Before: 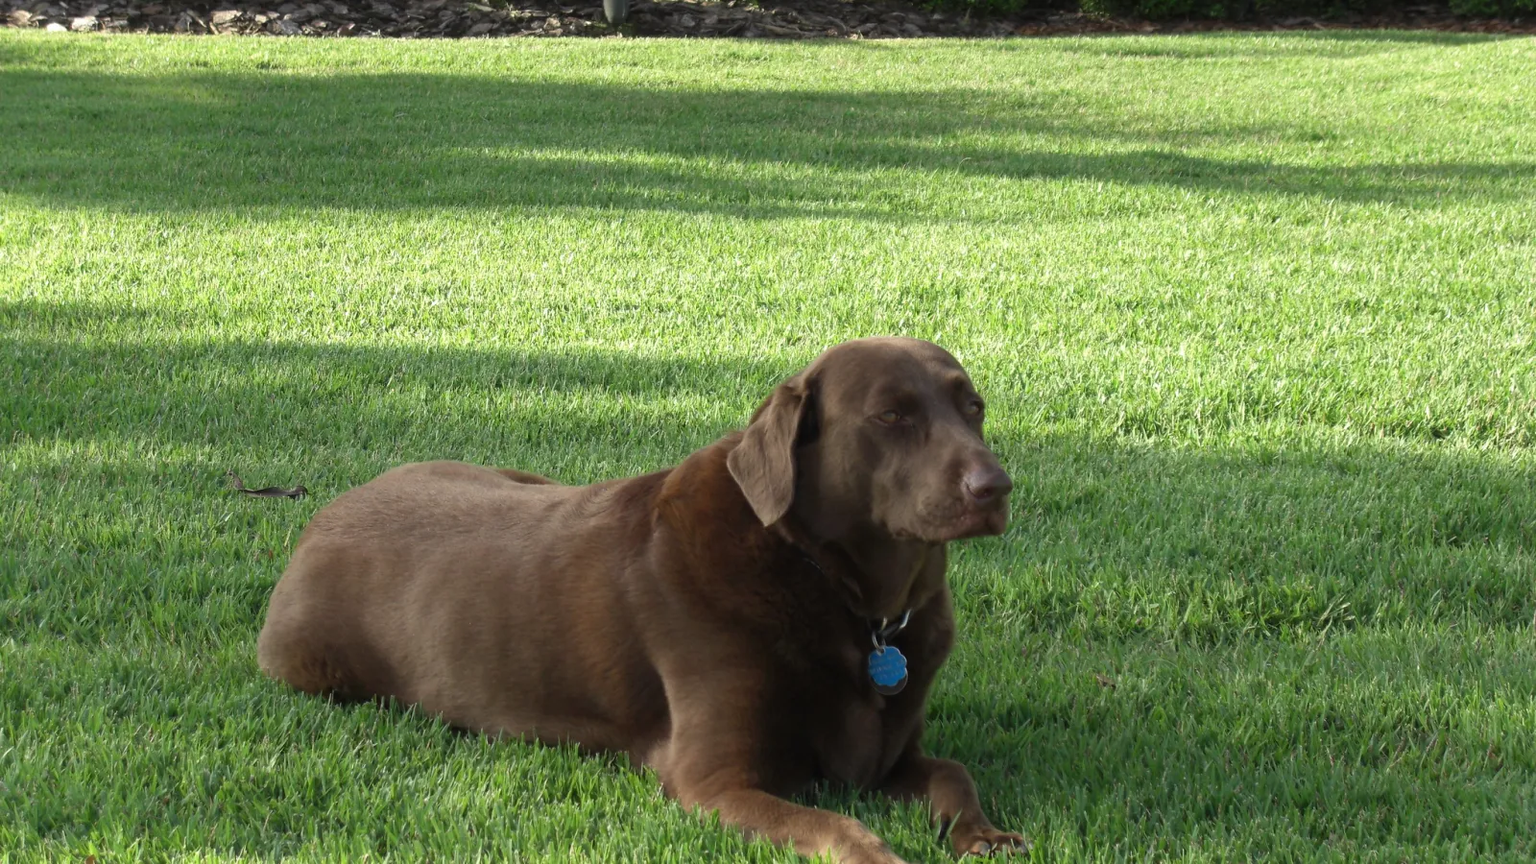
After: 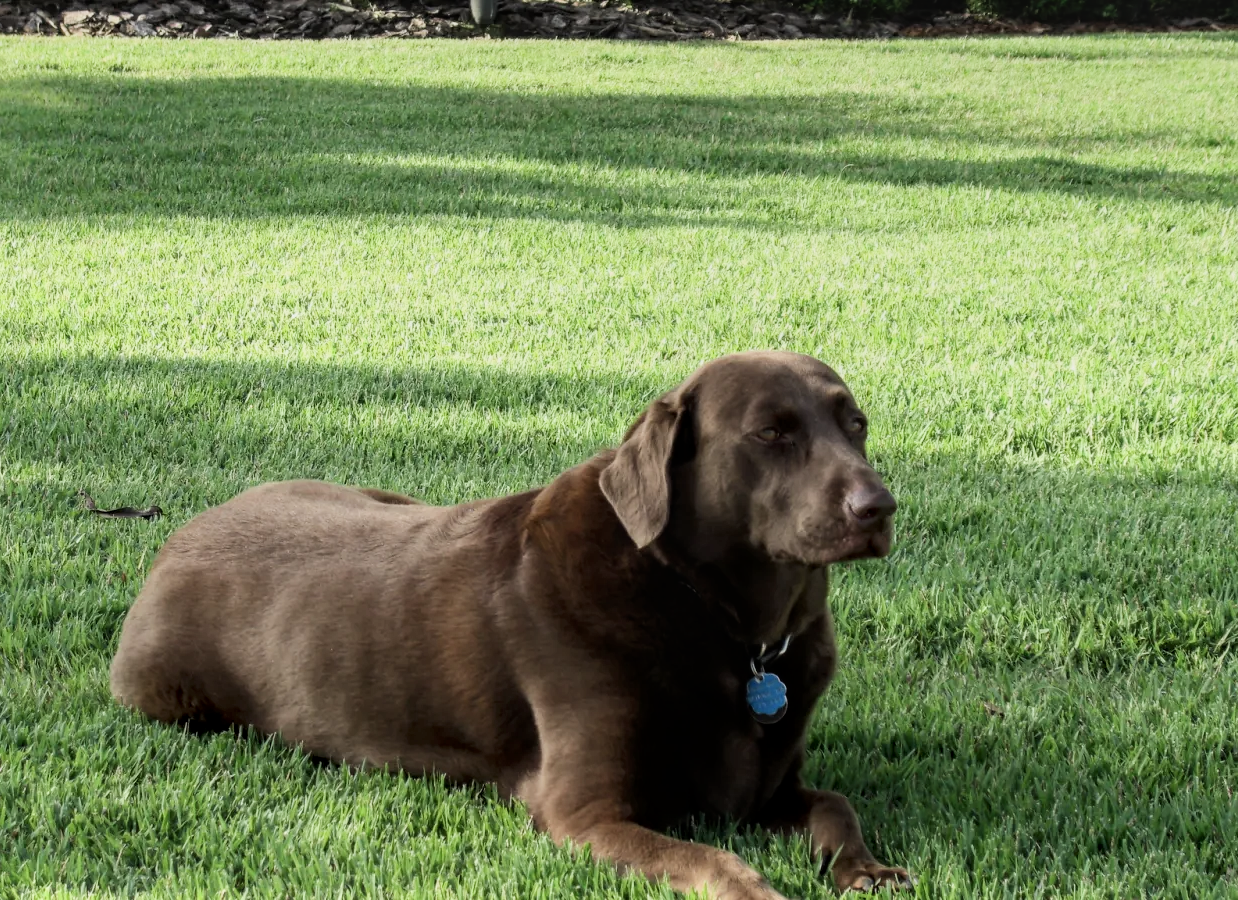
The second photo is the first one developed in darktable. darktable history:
local contrast: on, module defaults
crop: left 9.885%, right 12.726%
tone curve: curves: ch0 [(0, 0) (0.003, 0.01) (0.011, 0.015) (0.025, 0.023) (0.044, 0.038) (0.069, 0.058) (0.1, 0.093) (0.136, 0.134) (0.177, 0.176) (0.224, 0.221) (0.277, 0.282) (0.335, 0.36) (0.399, 0.438) (0.468, 0.54) (0.543, 0.632) (0.623, 0.724) (0.709, 0.814) (0.801, 0.885) (0.898, 0.947) (1, 1)], color space Lab, independent channels, preserve colors none
filmic rgb: black relative exposure -7.65 EV, white relative exposure 4.56 EV, hardness 3.61
